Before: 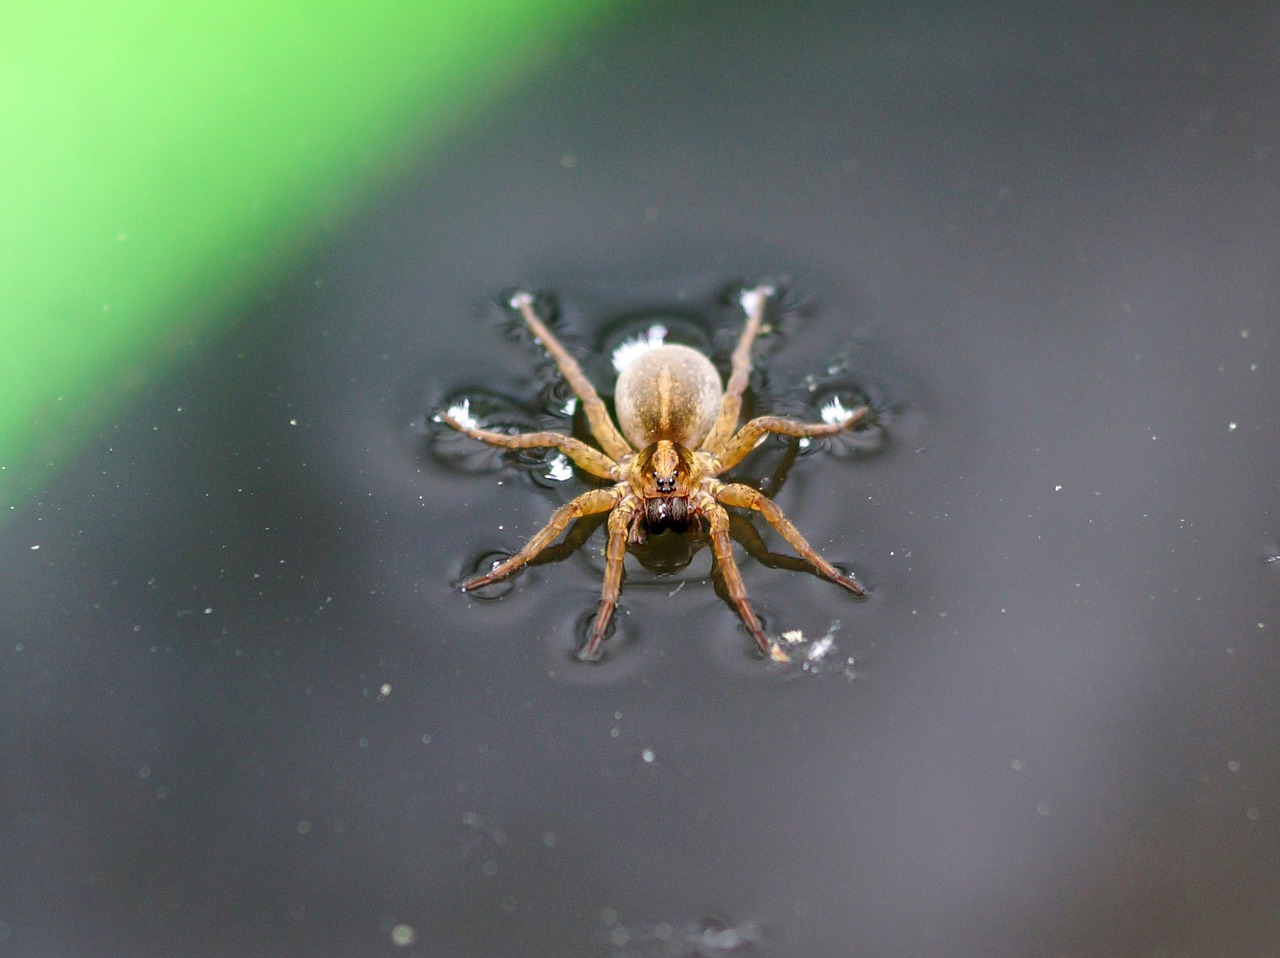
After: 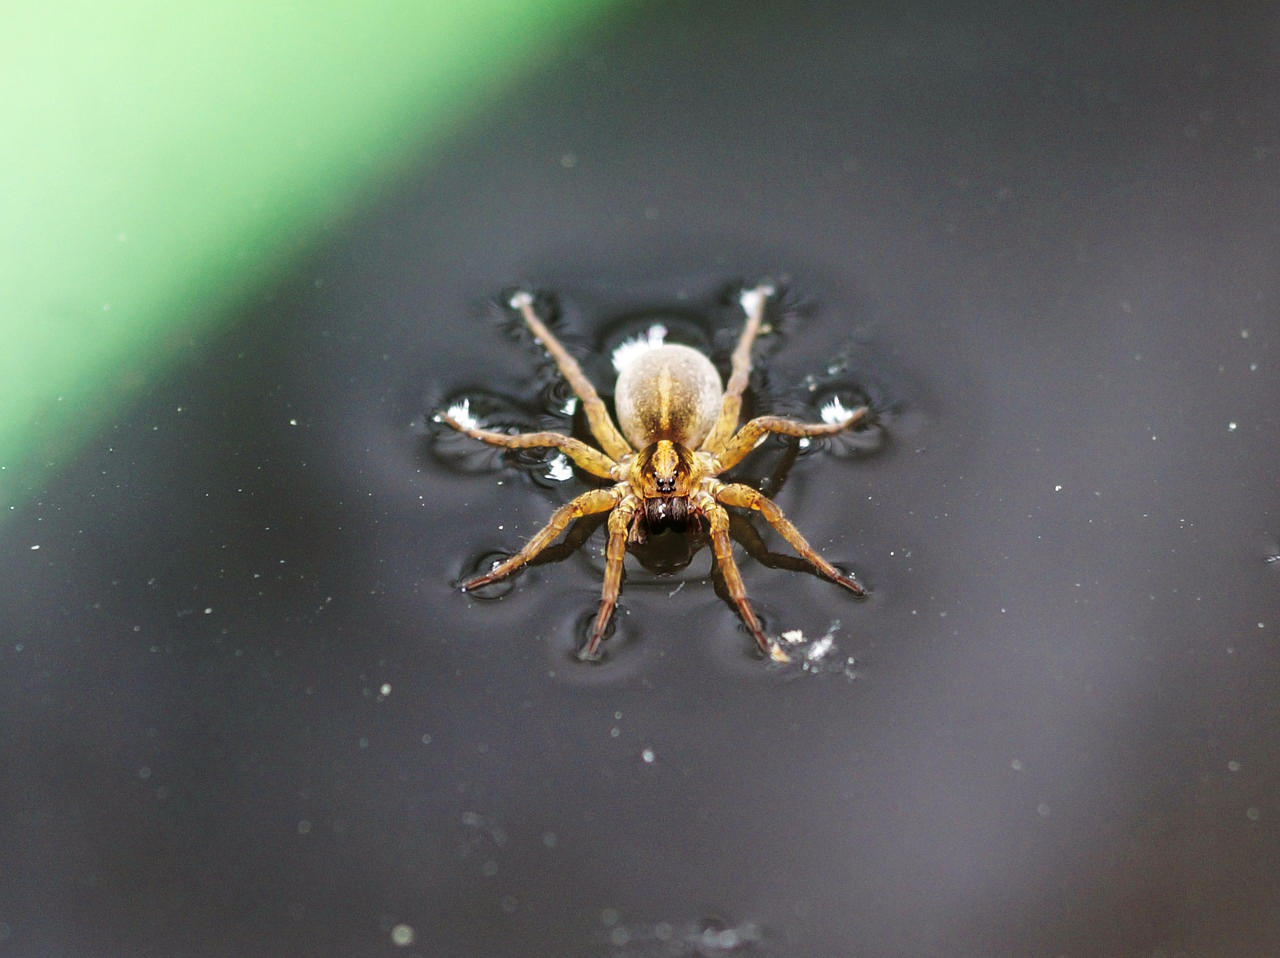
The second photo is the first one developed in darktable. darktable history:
tone curve: curves: ch0 [(0, 0) (0.003, 0.003) (0.011, 0.012) (0.025, 0.024) (0.044, 0.039) (0.069, 0.052) (0.1, 0.072) (0.136, 0.097) (0.177, 0.128) (0.224, 0.168) (0.277, 0.217) (0.335, 0.276) (0.399, 0.345) (0.468, 0.429) (0.543, 0.524) (0.623, 0.628) (0.709, 0.732) (0.801, 0.829) (0.898, 0.919) (1, 1)], preserve colors none
color look up table: target L [97.28, 94.74, 95.09, 85.46, 85.66, 69.46, 70.33, 64.88, 65.95, 39.37, 11.08, 200.09, 100.34, 85.19, 76.69, 68.24, 59.47, 65.84, 58.14, 55.73, 55.38, 49.41, 41.1, 36.6, 30.9, 16.95, 77.23, 70.44, 64.29, 64.81, 60.18, 54.09, 55.37, 55.7, 51.39, 37.62, 40.73, 37.79, 27.48, 23.32, 19.74, 8.471, 3.253, 1.853, 89.7, 81.61, 71.31, 65.91, 44.94], target a [-15.91, -16.95, -5.354, -36.11, -43.64, -28.69, -37.65, -5.869, -8.894, -25.64, -9.386, 0, 0, -0.125, 23.77, 35.05, 56.03, 18.33, 22.5, 64.65, 58.57, 47.6, 7.917, 40.35, 6.991, 29.1, 9.188, 33.08, 57.87, 7.358, 59.23, -2.727, 0.774, 65.97, 33.03, 20.36, 34.09, 51.05, 16.15, 47.28, 3.902, 31.95, 18.64, 3.998, -20.9, -34.89, -33.18, -26.08, -14.56], target b [72.64, 23.31, 27.69, 6.459, 25.68, 12.85, 36.64, 26.88, 47.79, 25.77, 13.48, 0, 0, 72.86, 30.19, 52.52, 47.79, 56.28, 24.93, 39.49, 37.59, 41.43, 31.85, 33.85, 3.897, 17.94, -19.9, -5.899, -38.23, -9.661, -1.619, -41.95, -26.67, 34.71, -40.38, -58.34, -2.756, 9.724, -45.38, -56.51, -27.05, -4.943, -33.39, -1.515, -3.203, -8.21, -5.208, -22.55, -18.6], num patches 49
